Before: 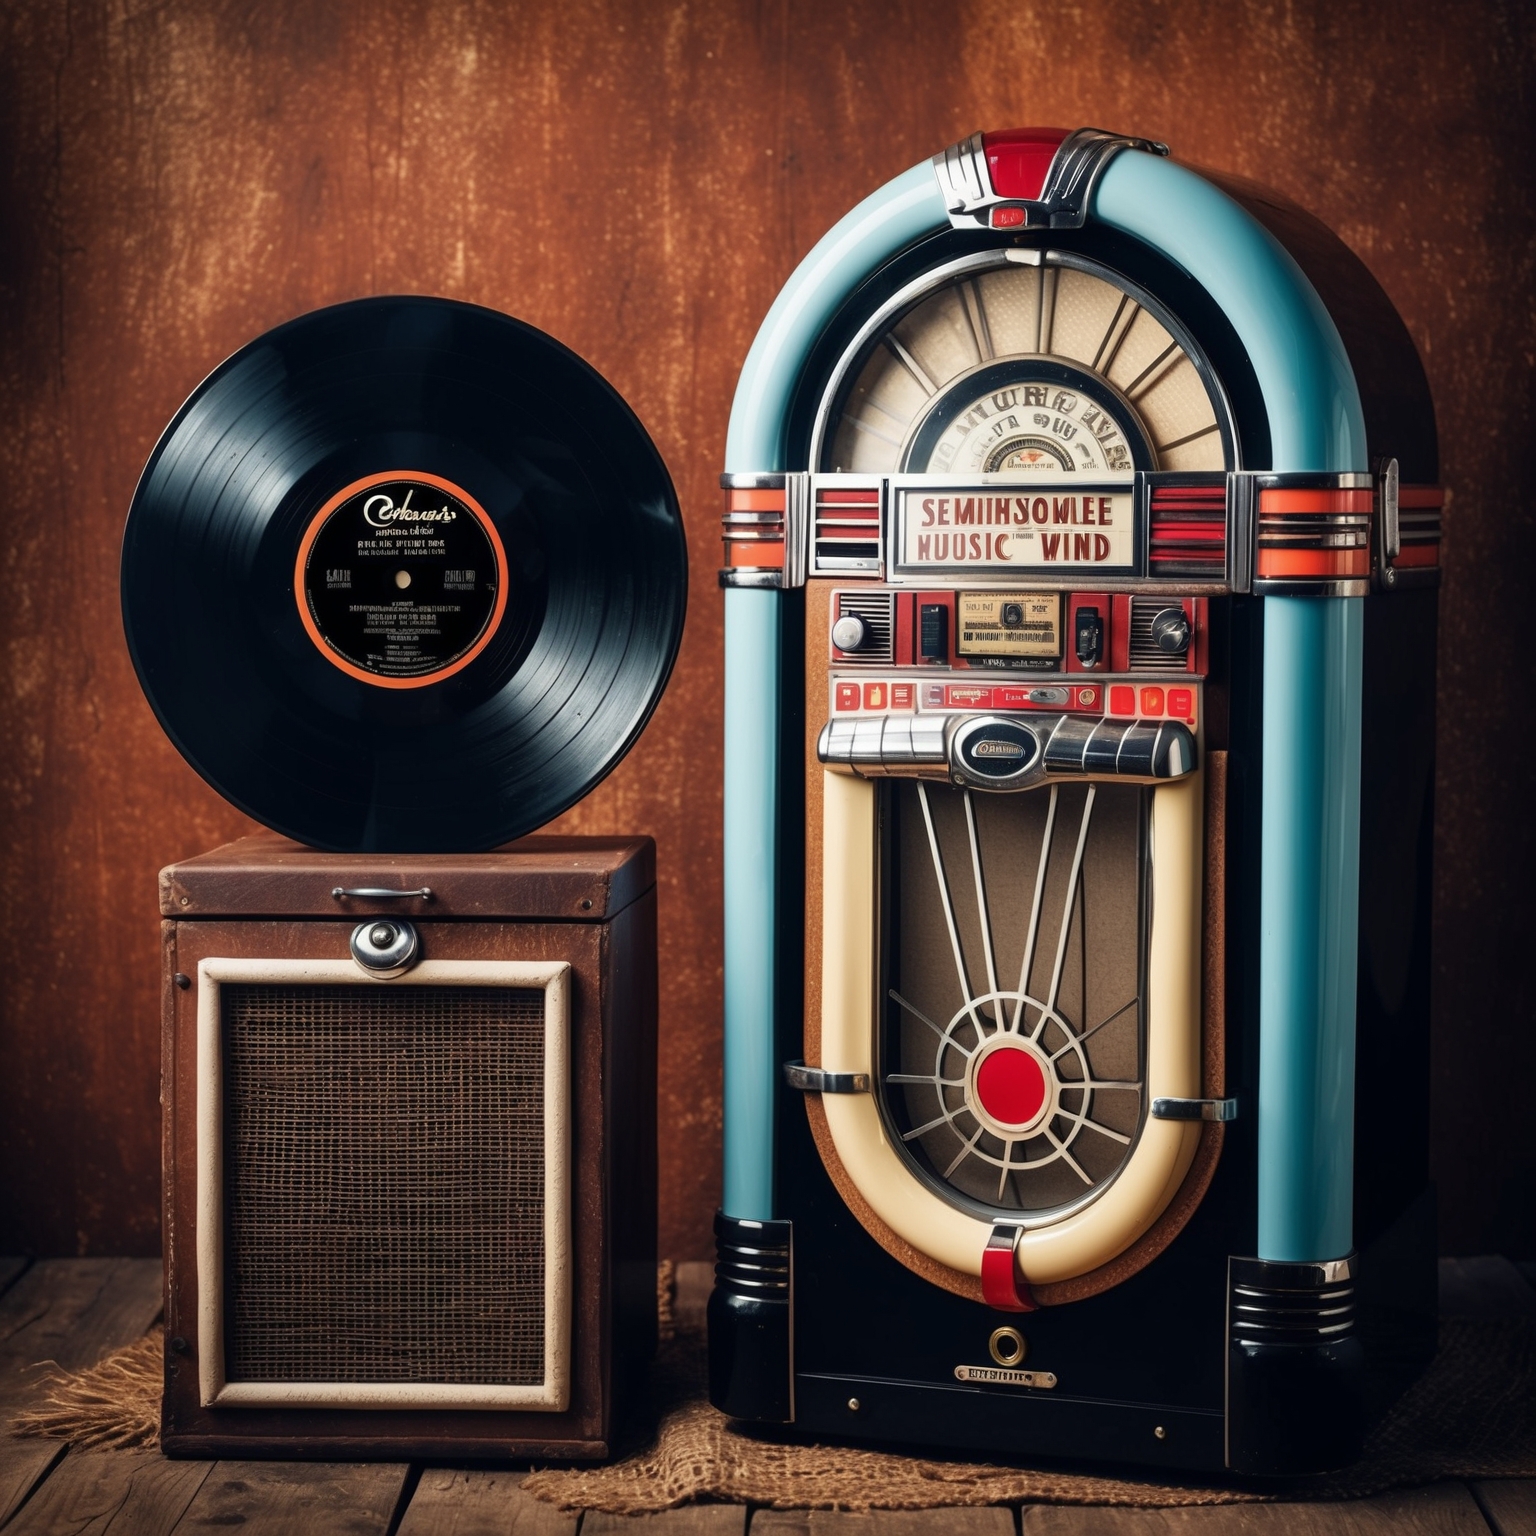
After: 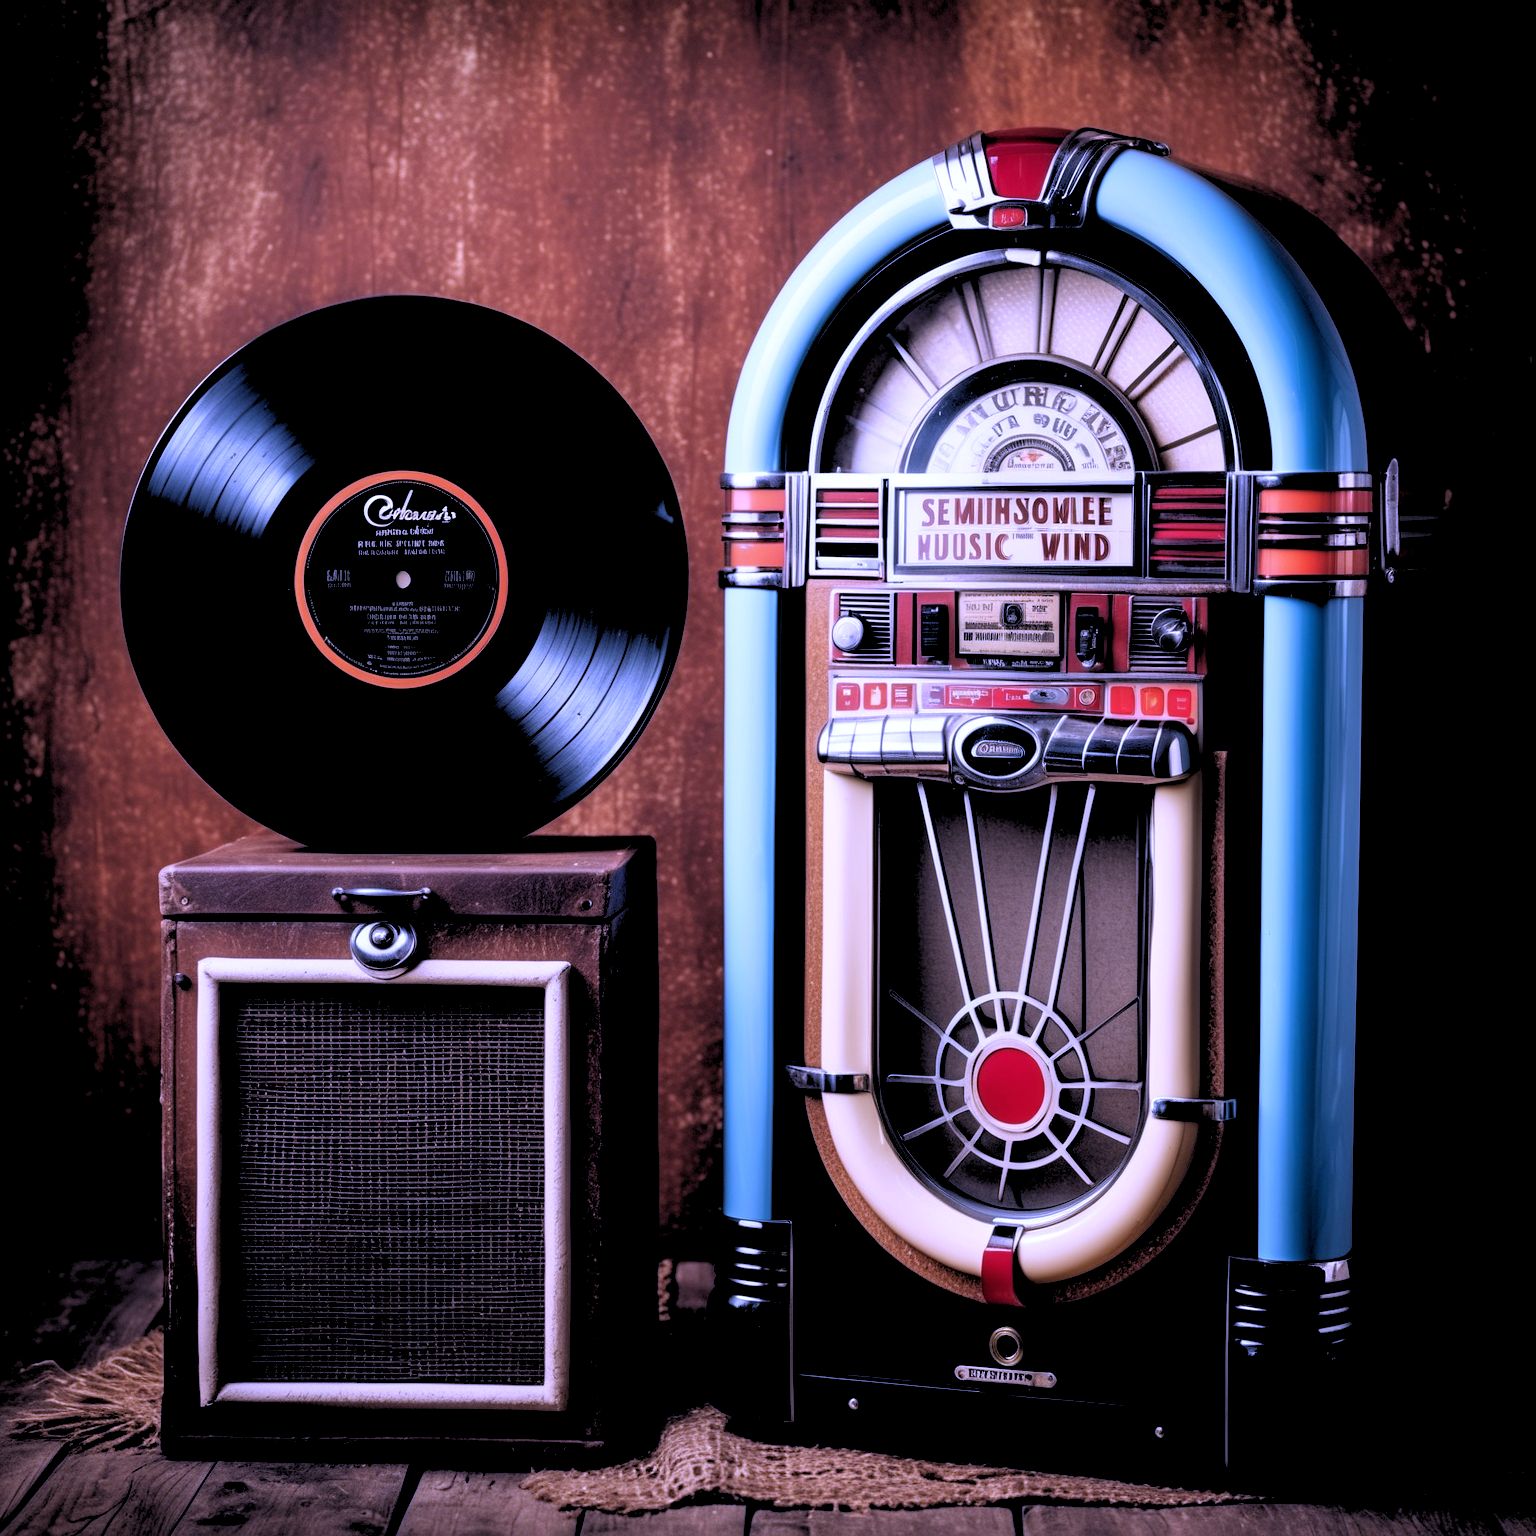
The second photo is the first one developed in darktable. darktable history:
white balance: red 0.98, blue 1.61
rgb levels: levels [[0.029, 0.461, 0.922], [0, 0.5, 1], [0, 0.5, 1]]
